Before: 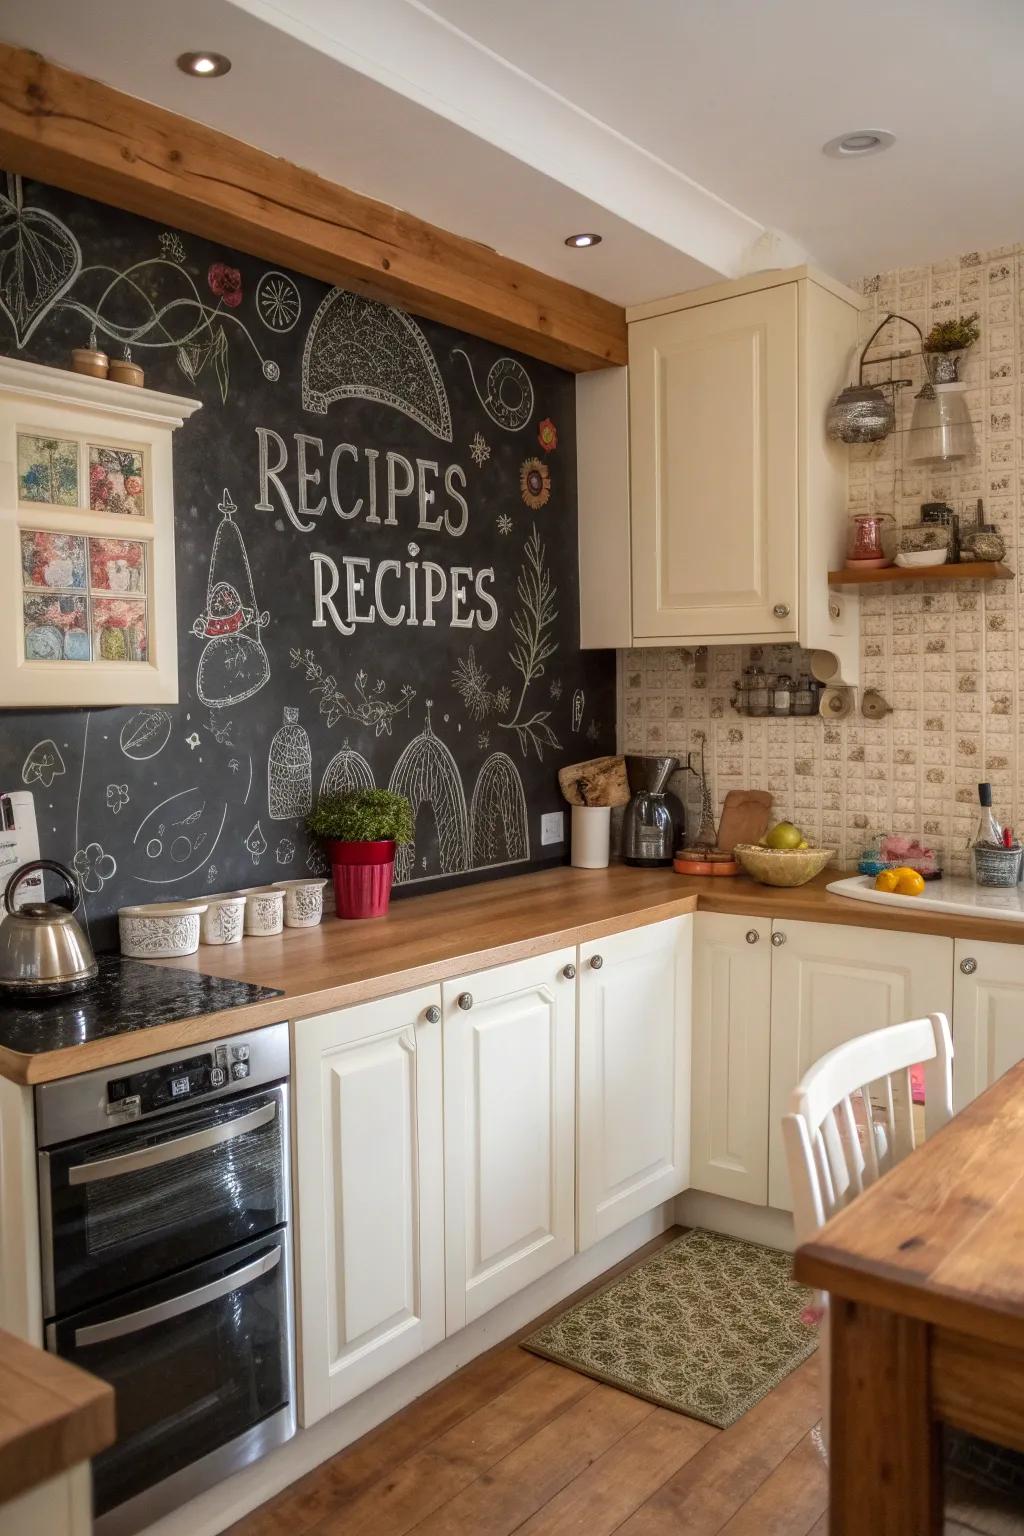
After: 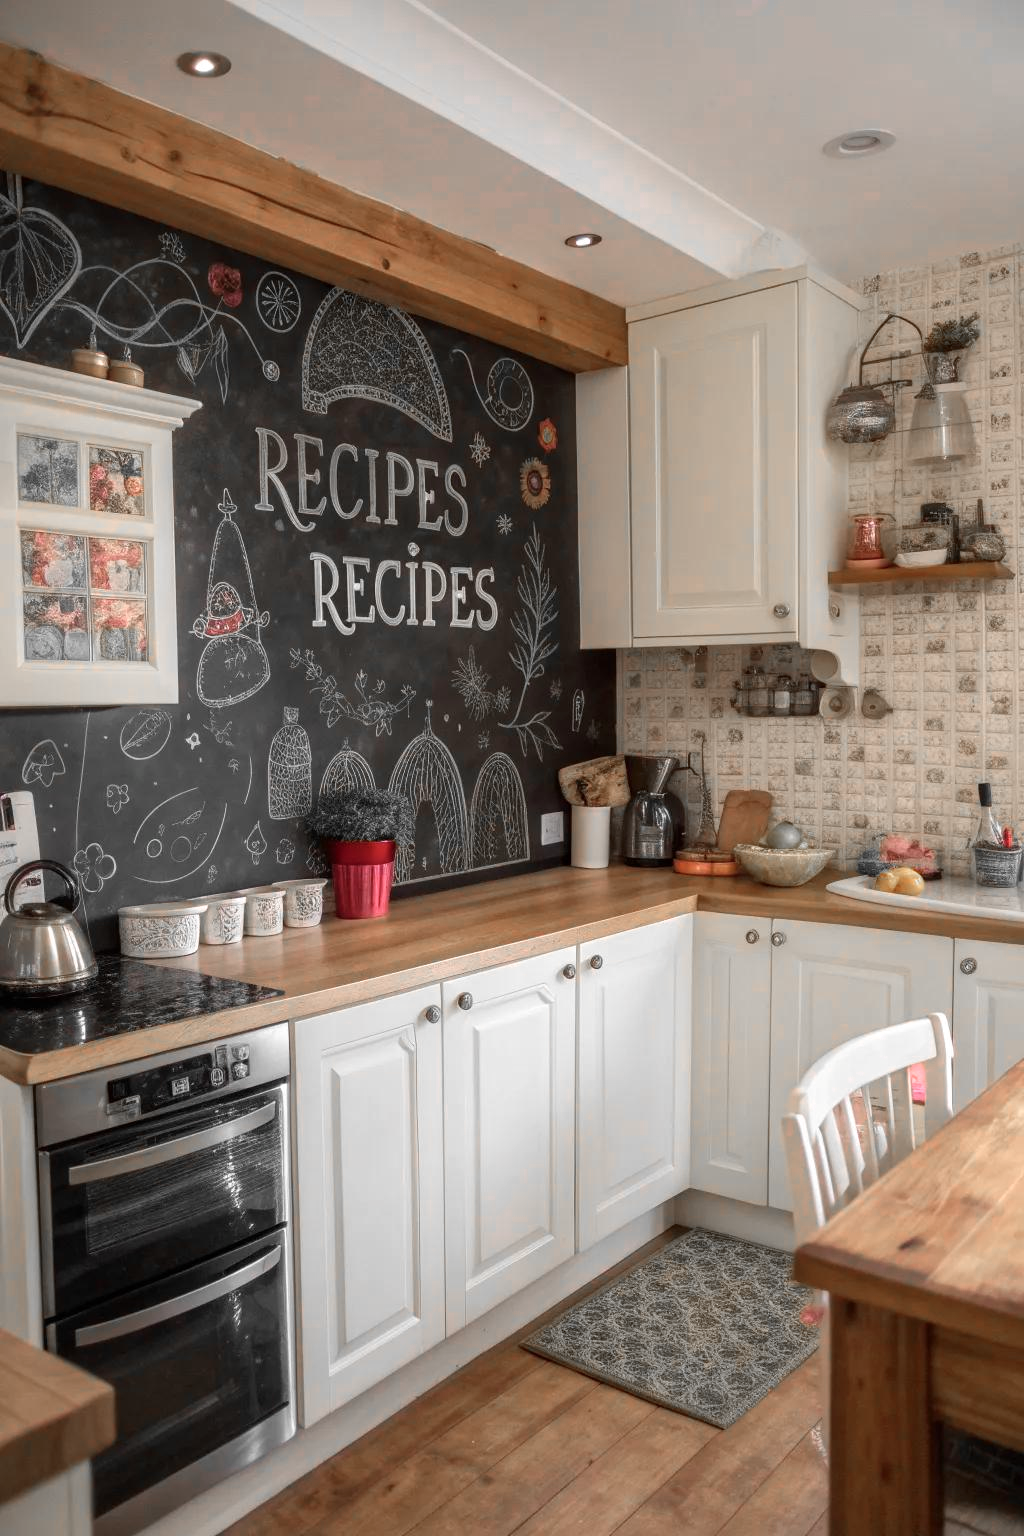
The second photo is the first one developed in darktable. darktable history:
color zones: curves: ch0 [(0, 0.65) (0.096, 0.644) (0.221, 0.539) (0.429, 0.5) (0.571, 0.5) (0.714, 0.5) (0.857, 0.5) (1, 0.65)]; ch1 [(0, 0.5) (0.143, 0.5) (0.257, -0.002) (0.429, 0.04) (0.571, -0.001) (0.714, -0.015) (0.857, 0.024) (1, 0.5)]
